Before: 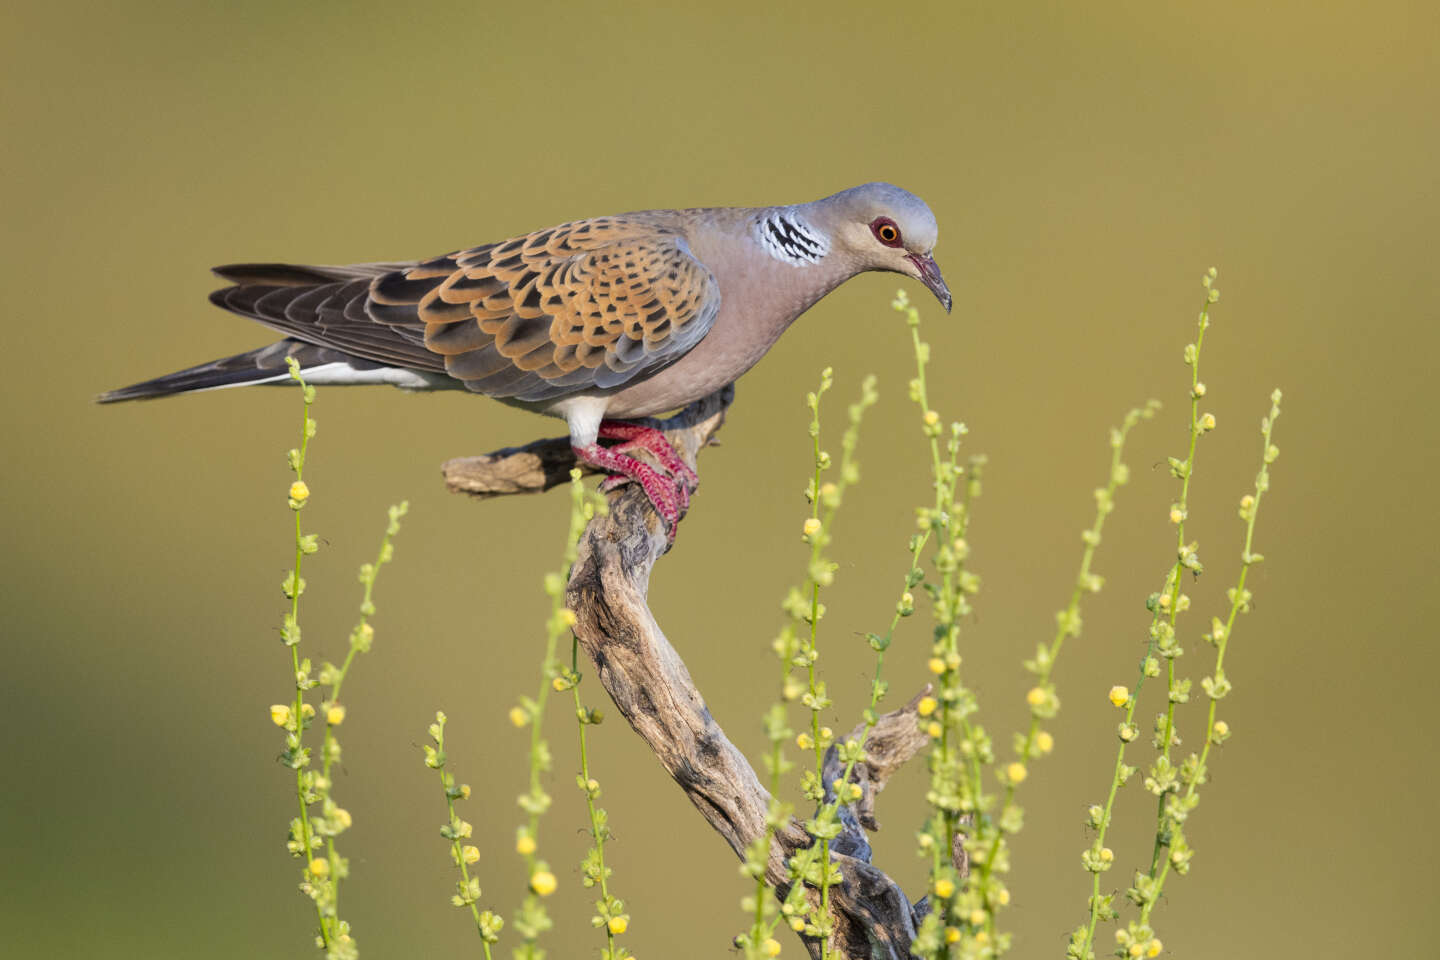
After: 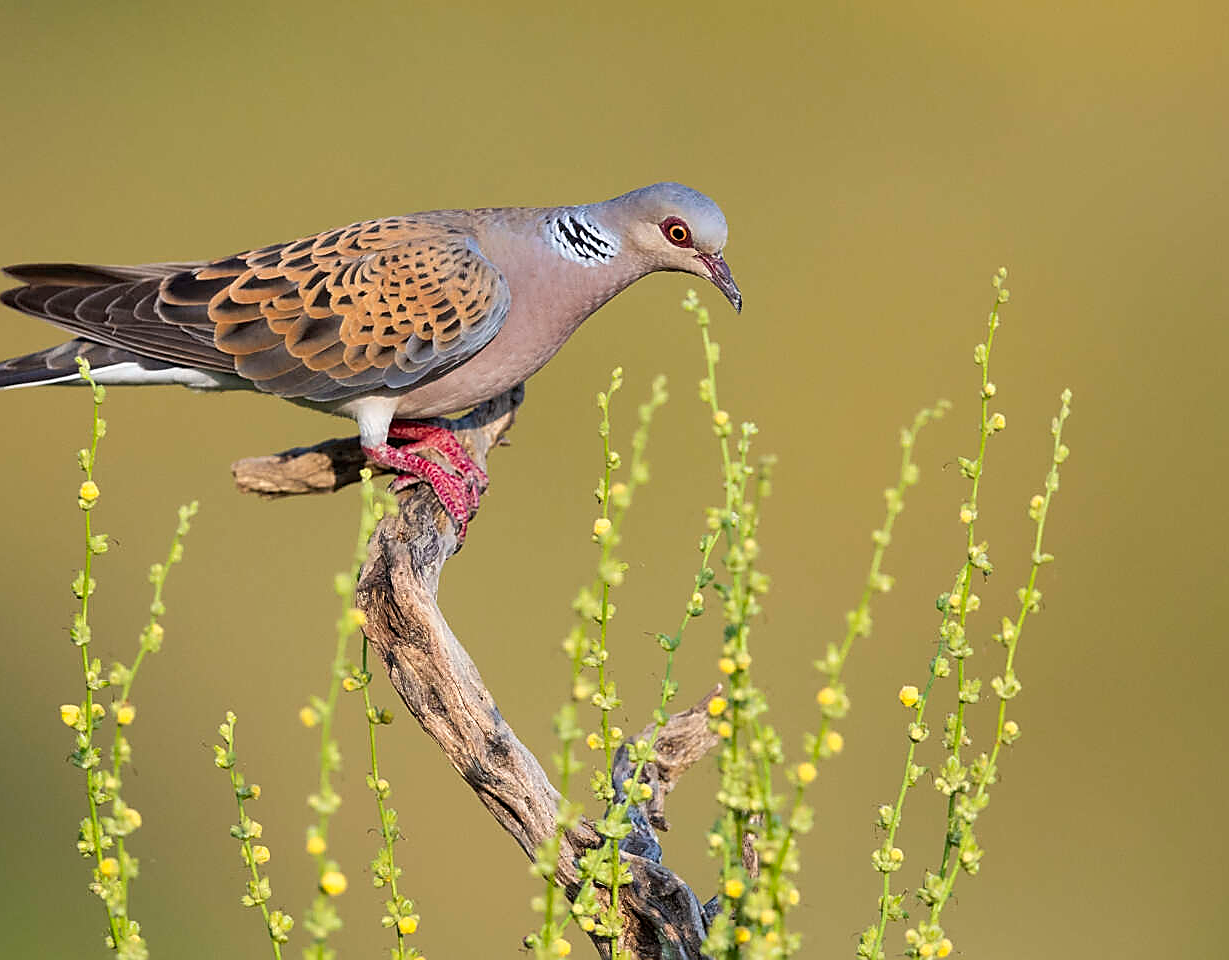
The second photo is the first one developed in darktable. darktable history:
crop and rotate: left 14.584%
tone equalizer: on, module defaults
white balance: emerald 1
sharpen: radius 1.4, amount 1.25, threshold 0.7
